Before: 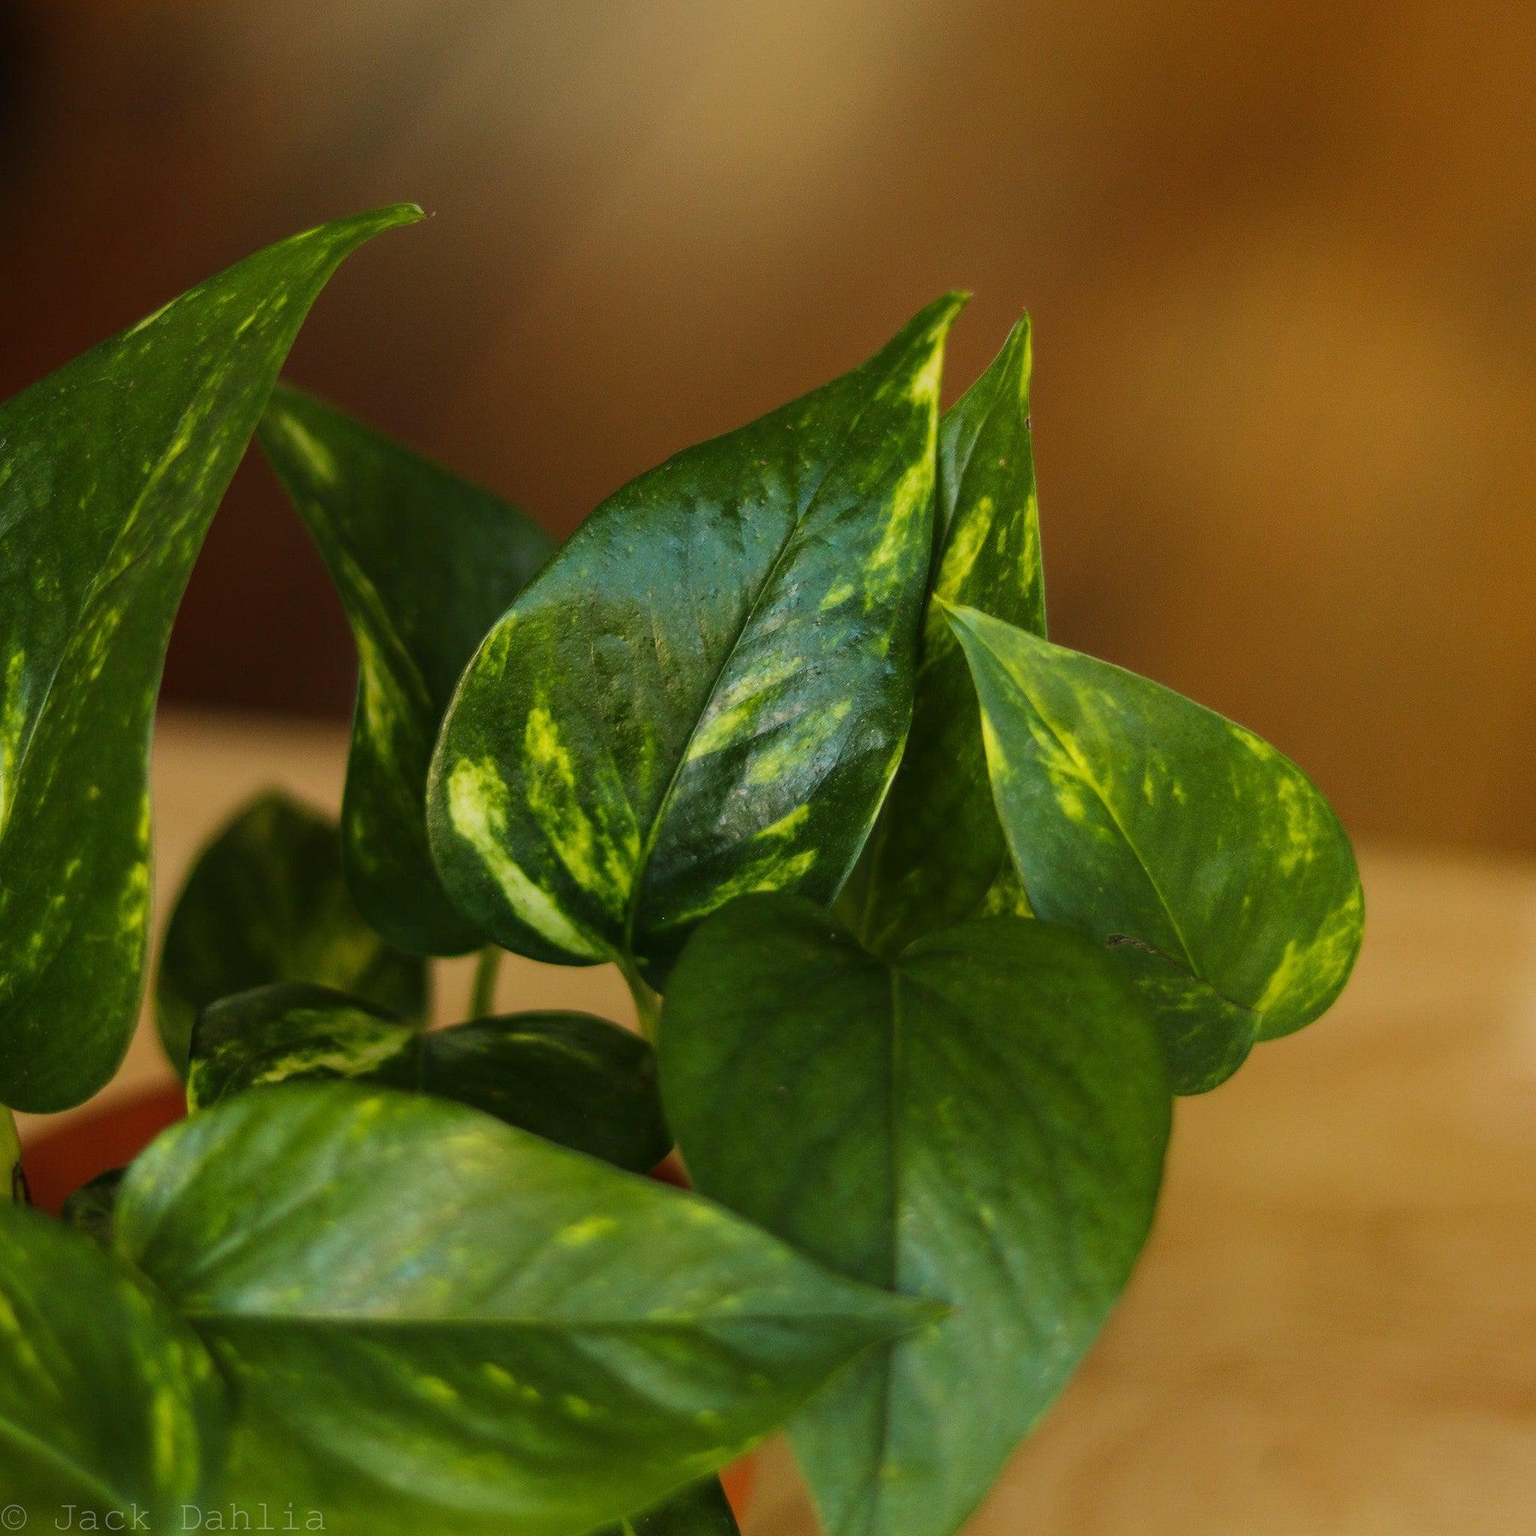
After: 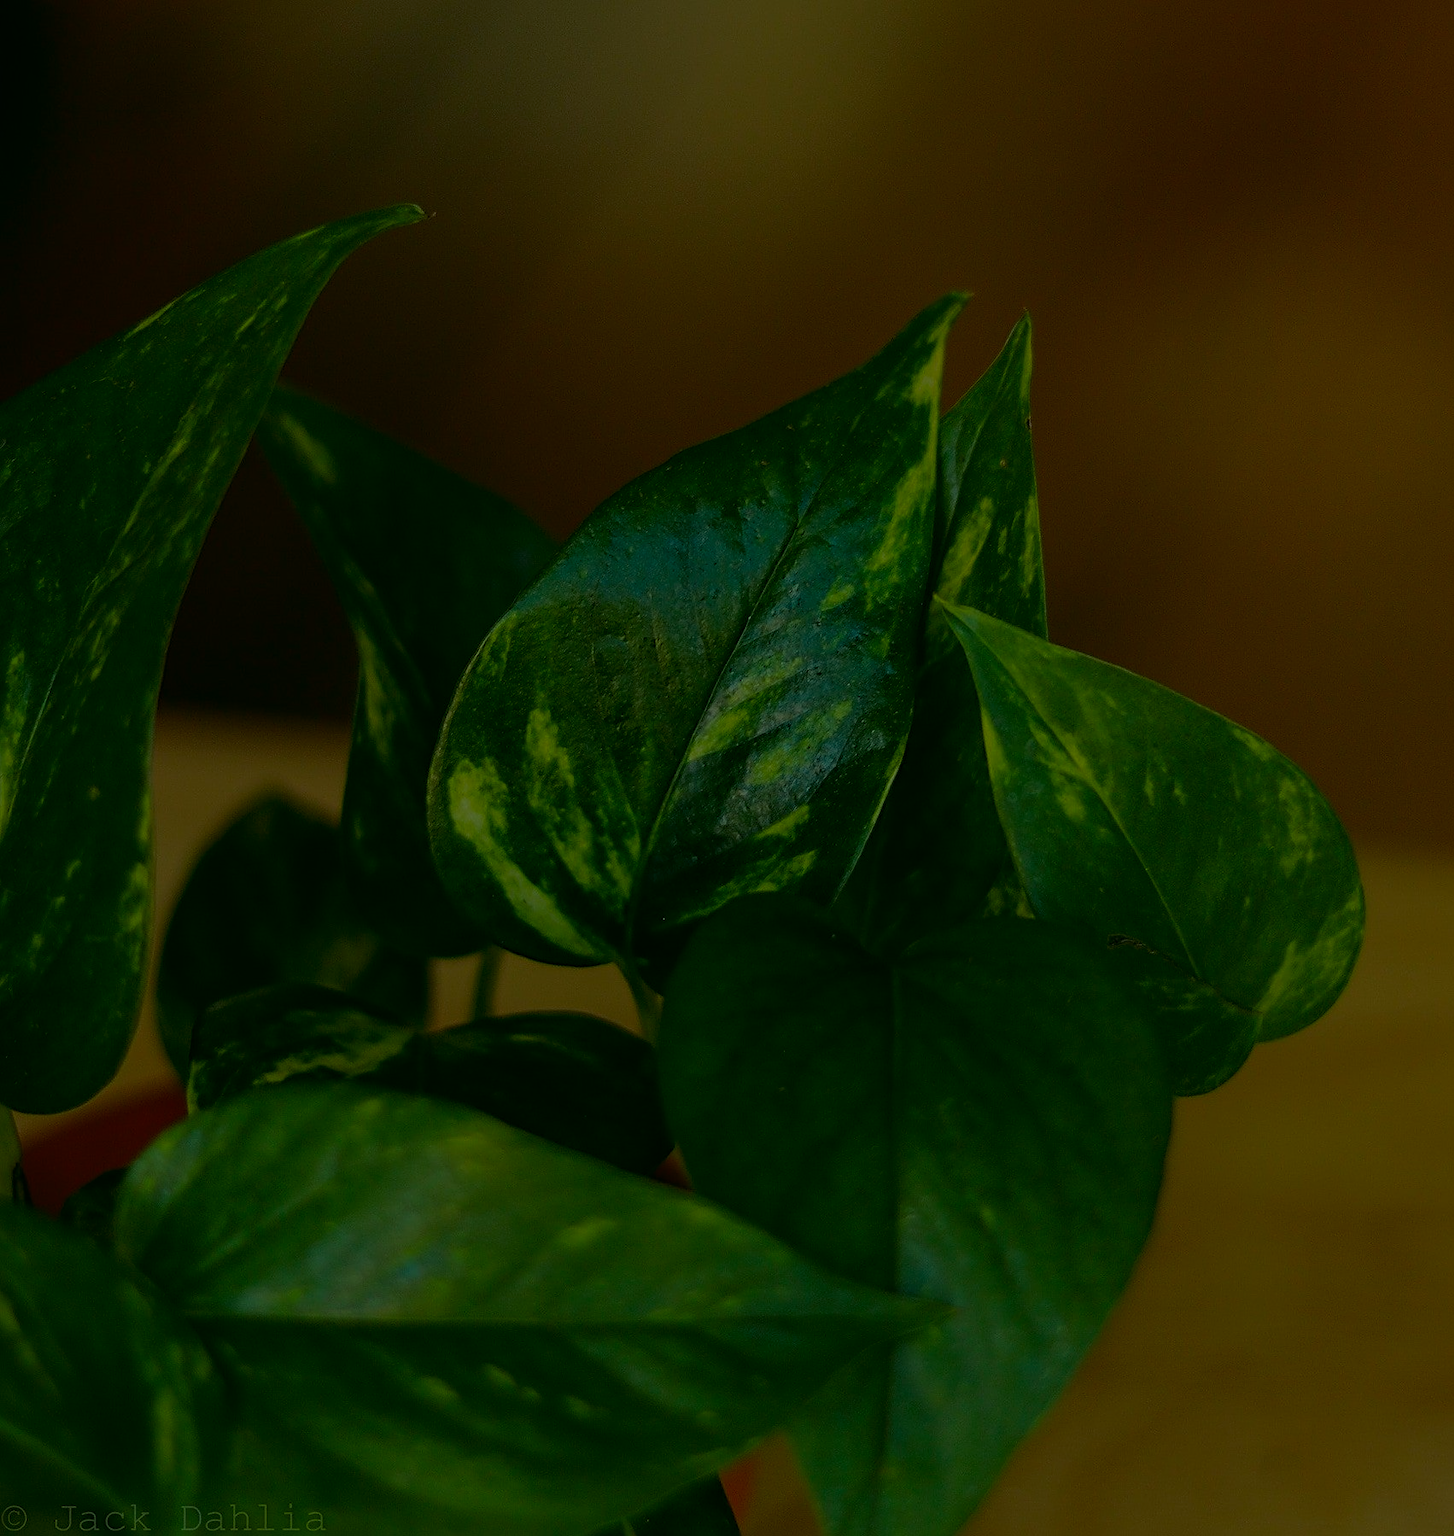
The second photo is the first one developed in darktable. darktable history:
color correction: highlights a* -7.64, highlights b* 1.24, shadows a* -3.82, saturation 1.38
exposure: exposure -2.441 EV, compensate highlight preservation false
sharpen: radius 2.546, amount 0.634
crop and rotate: right 5.378%
